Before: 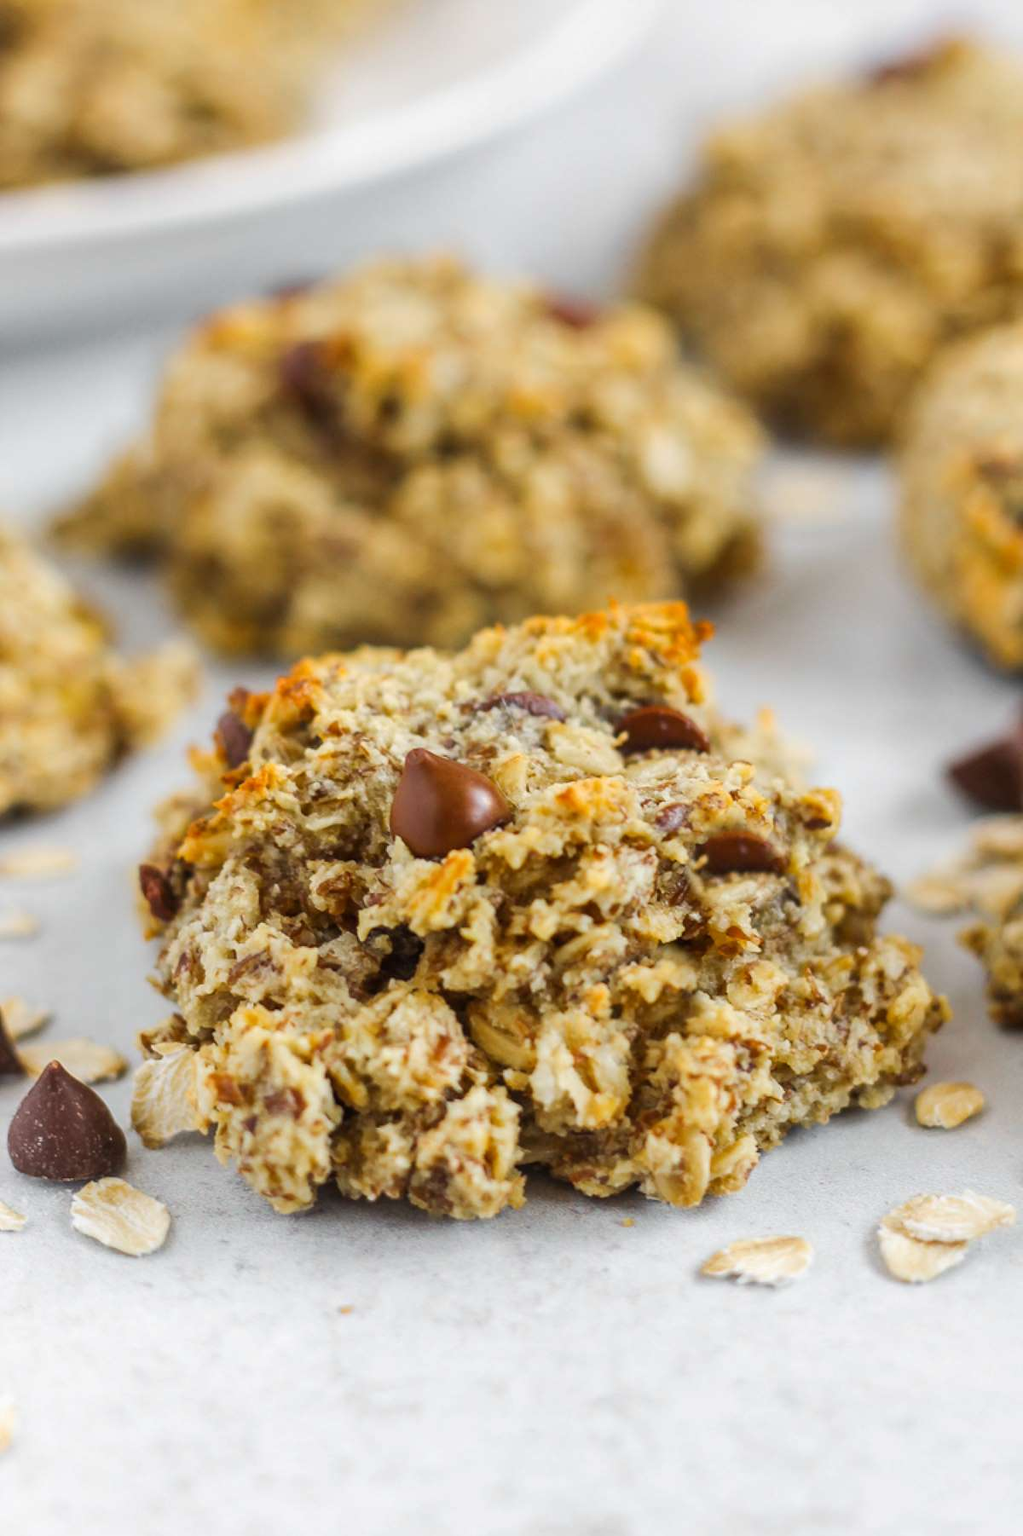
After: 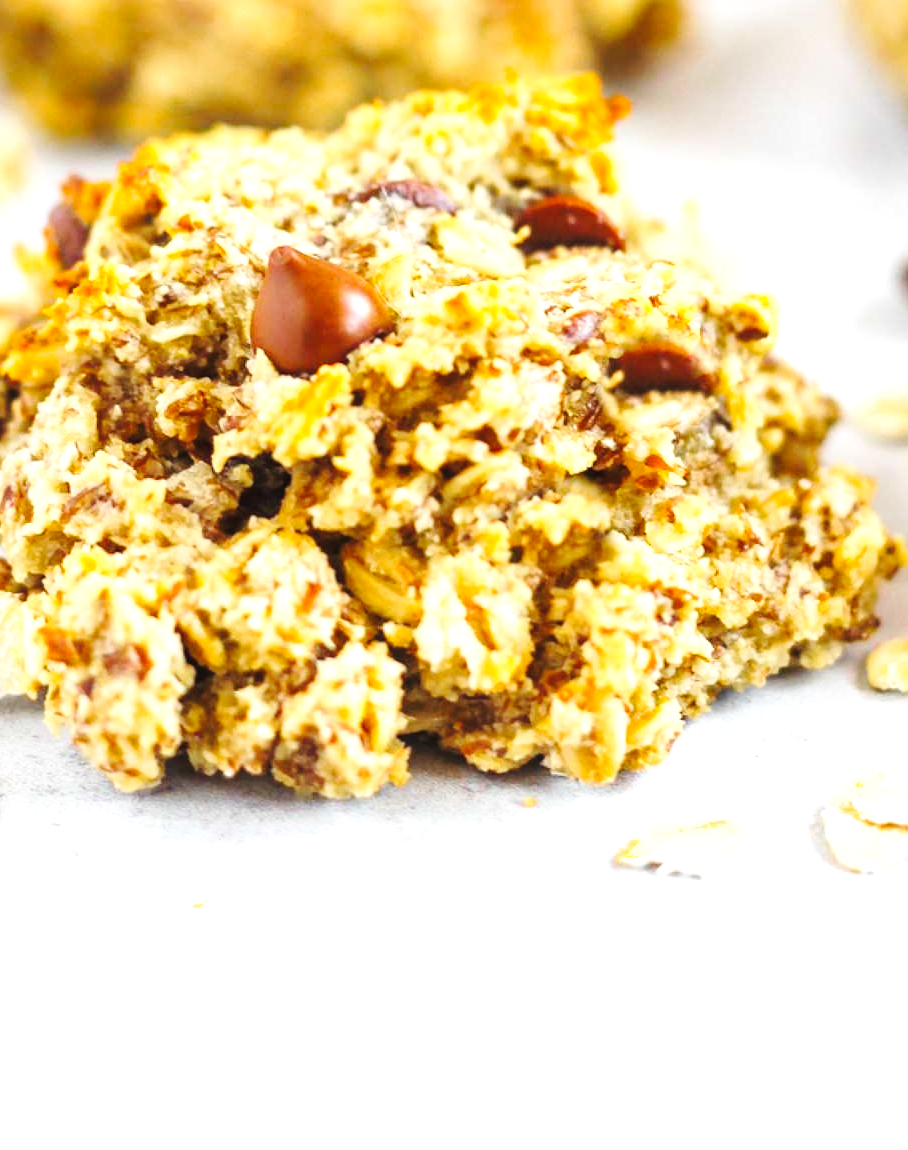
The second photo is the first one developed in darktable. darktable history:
tone equalizer: on, module defaults
shadows and highlights: radius 44.78, white point adjustment 6.64, compress 79.65%, highlights color adjustment 78.42%, soften with gaussian
base curve: curves: ch0 [(0, 0) (0.028, 0.03) (0.121, 0.232) (0.46, 0.748) (0.859, 0.968) (1, 1)], preserve colors none
crop and rotate: left 17.299%, top 35.115%, right 7.015%, bottom 1.024%
contrast brightness saturation: brightness 0.09, saturation 0.19
